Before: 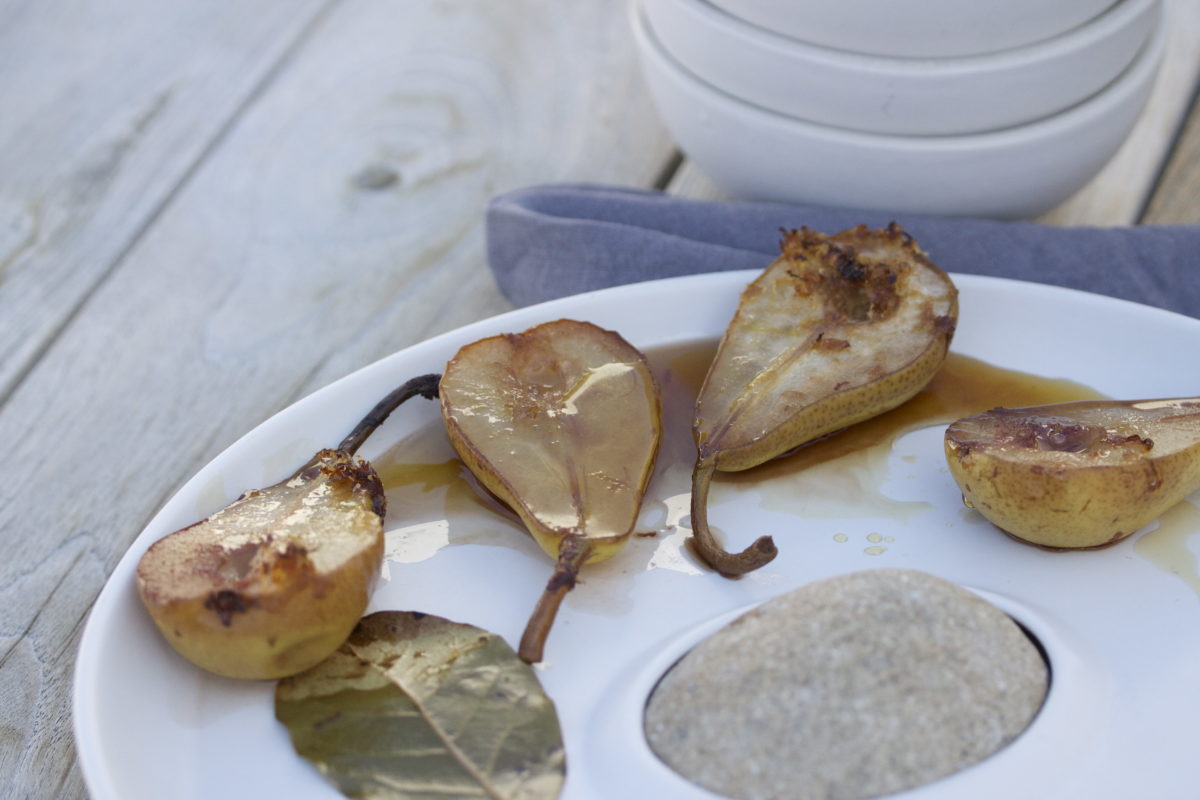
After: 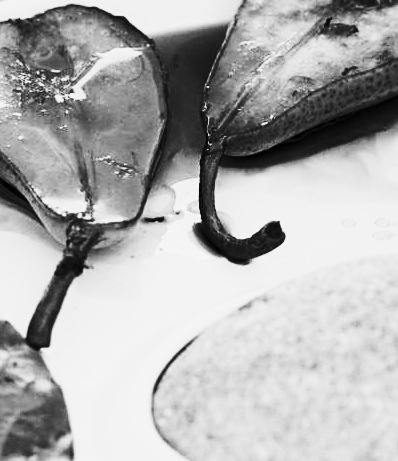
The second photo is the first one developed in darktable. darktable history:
velvia: strength 28.93%
color calibration: output gray [0.267, 0.423, 0.261, 0], x 0.37, y 0.382, temperature 4312.07 K, gamut compression 0.992
shadows and highlights: shadows -20.12, white point adjustment -2.01, highlights -35.19
sharpen: on, module defaults
exposure: black level correction 0.004, exposure 0.016 EV, compensate highlight preservation false
contrast brightness saturation: contrast 0.928, brightness 0.195
crop: left 41.006%, top 39.443%, right 25.752%, bottom 2.844%
